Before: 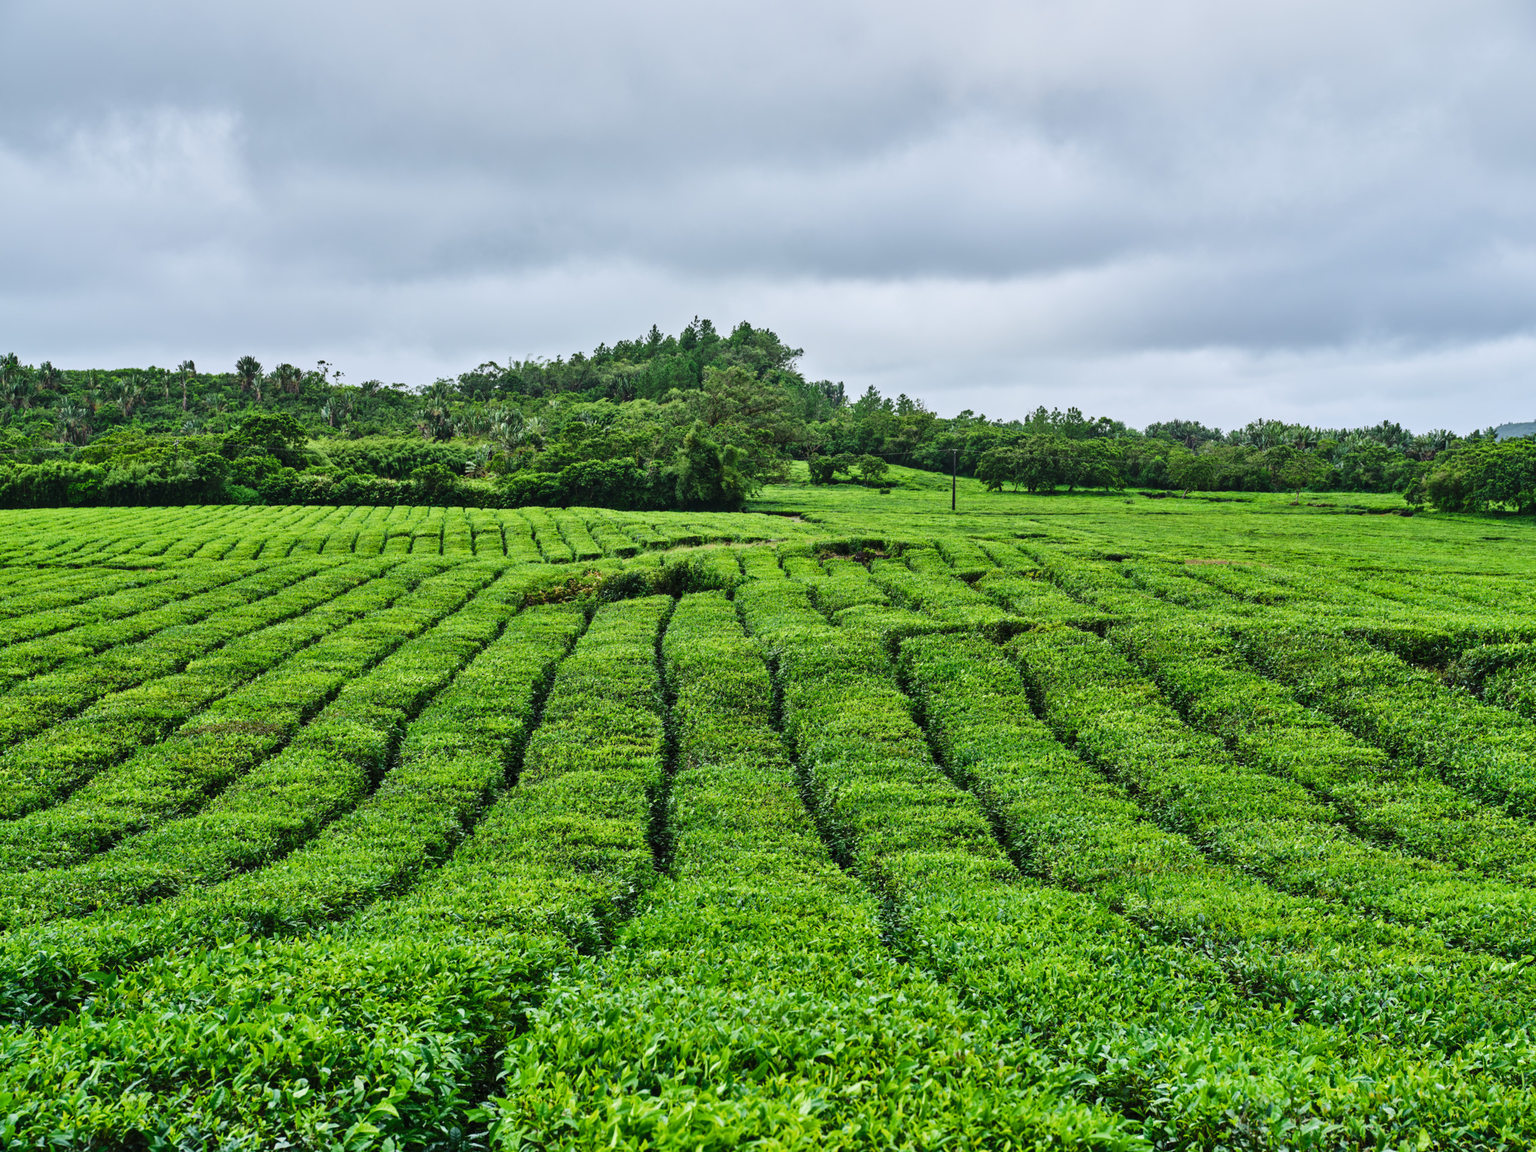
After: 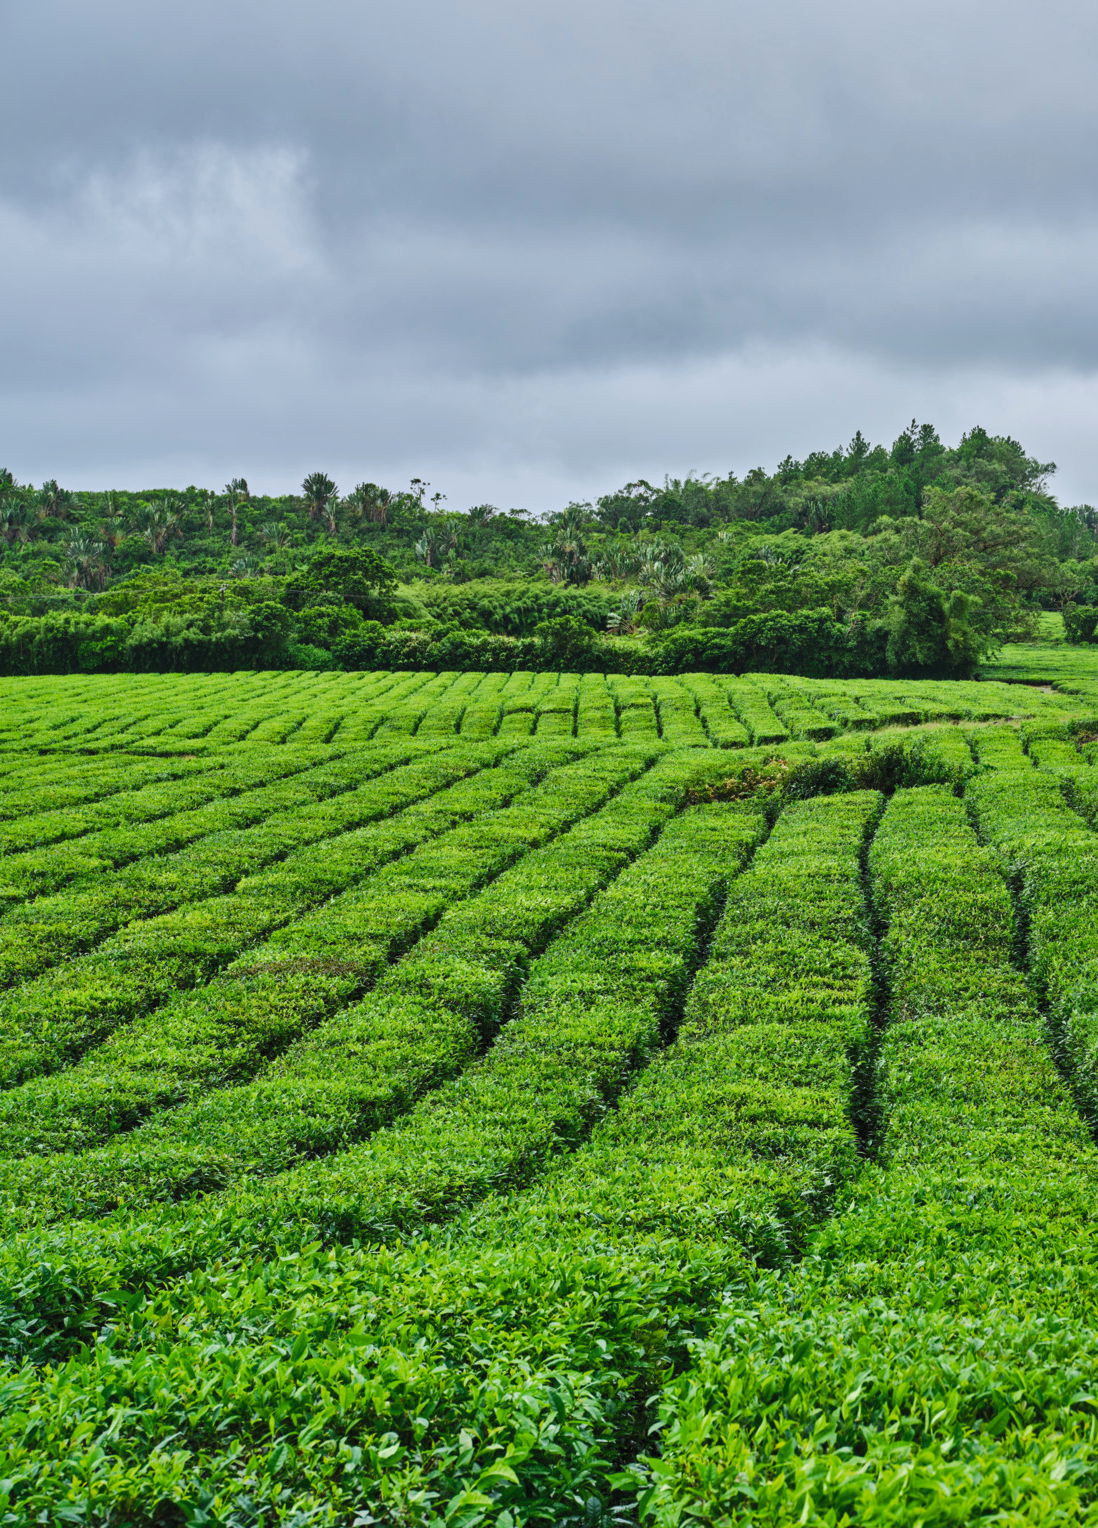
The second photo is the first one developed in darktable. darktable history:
crop: left 0.587%, right 45.588%, bottom 0.086%
shadows and highlights: on, module defaults
